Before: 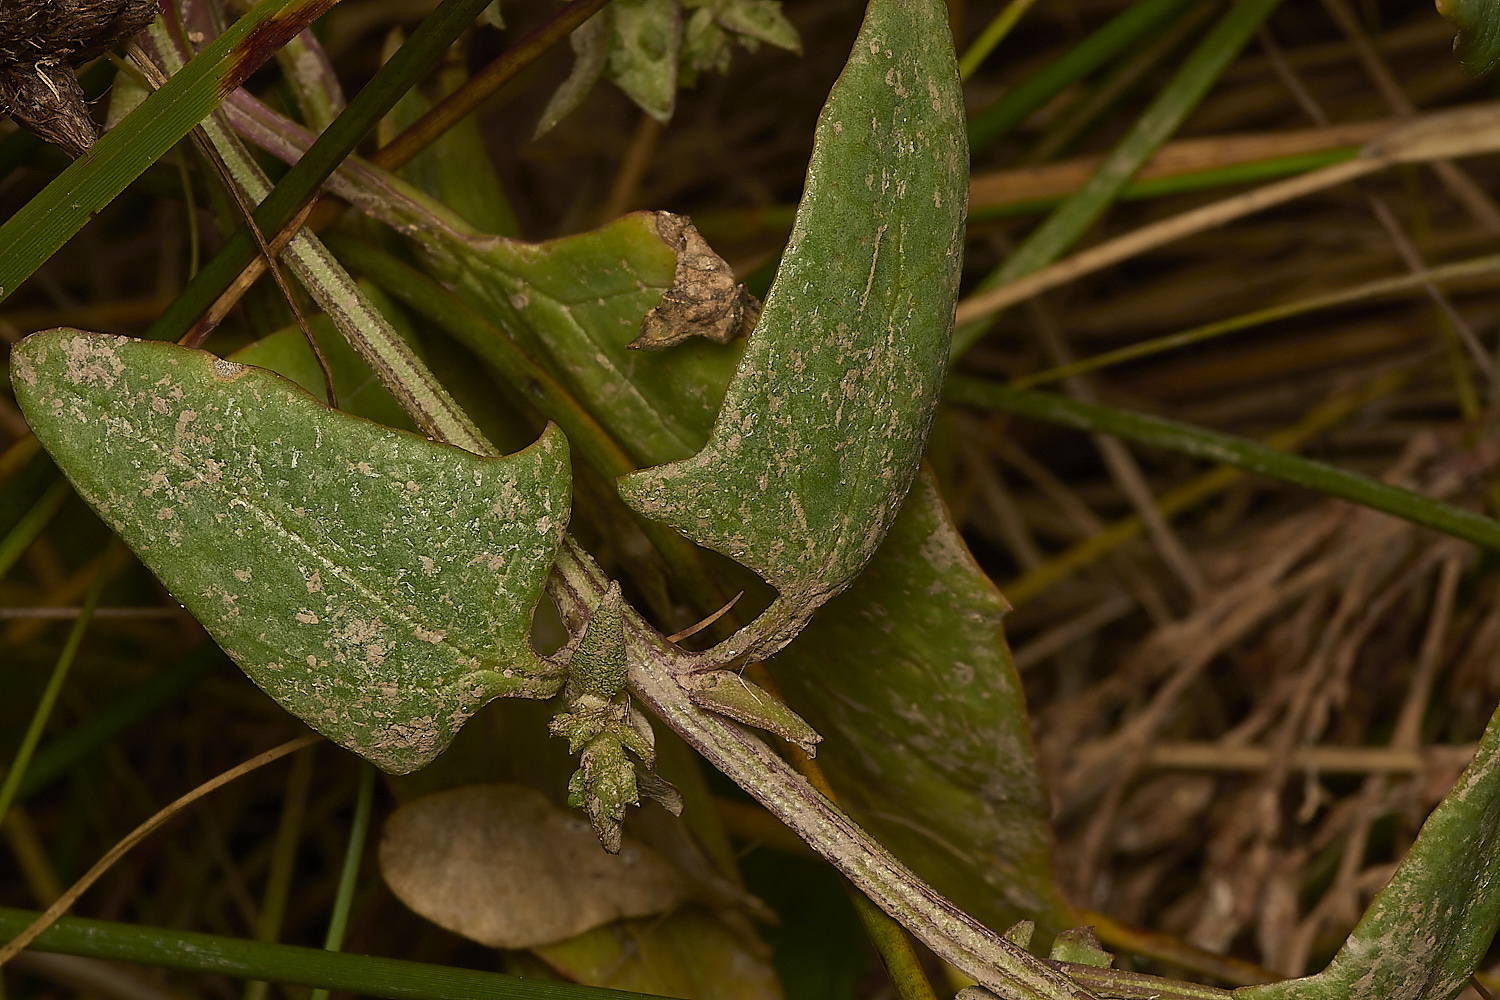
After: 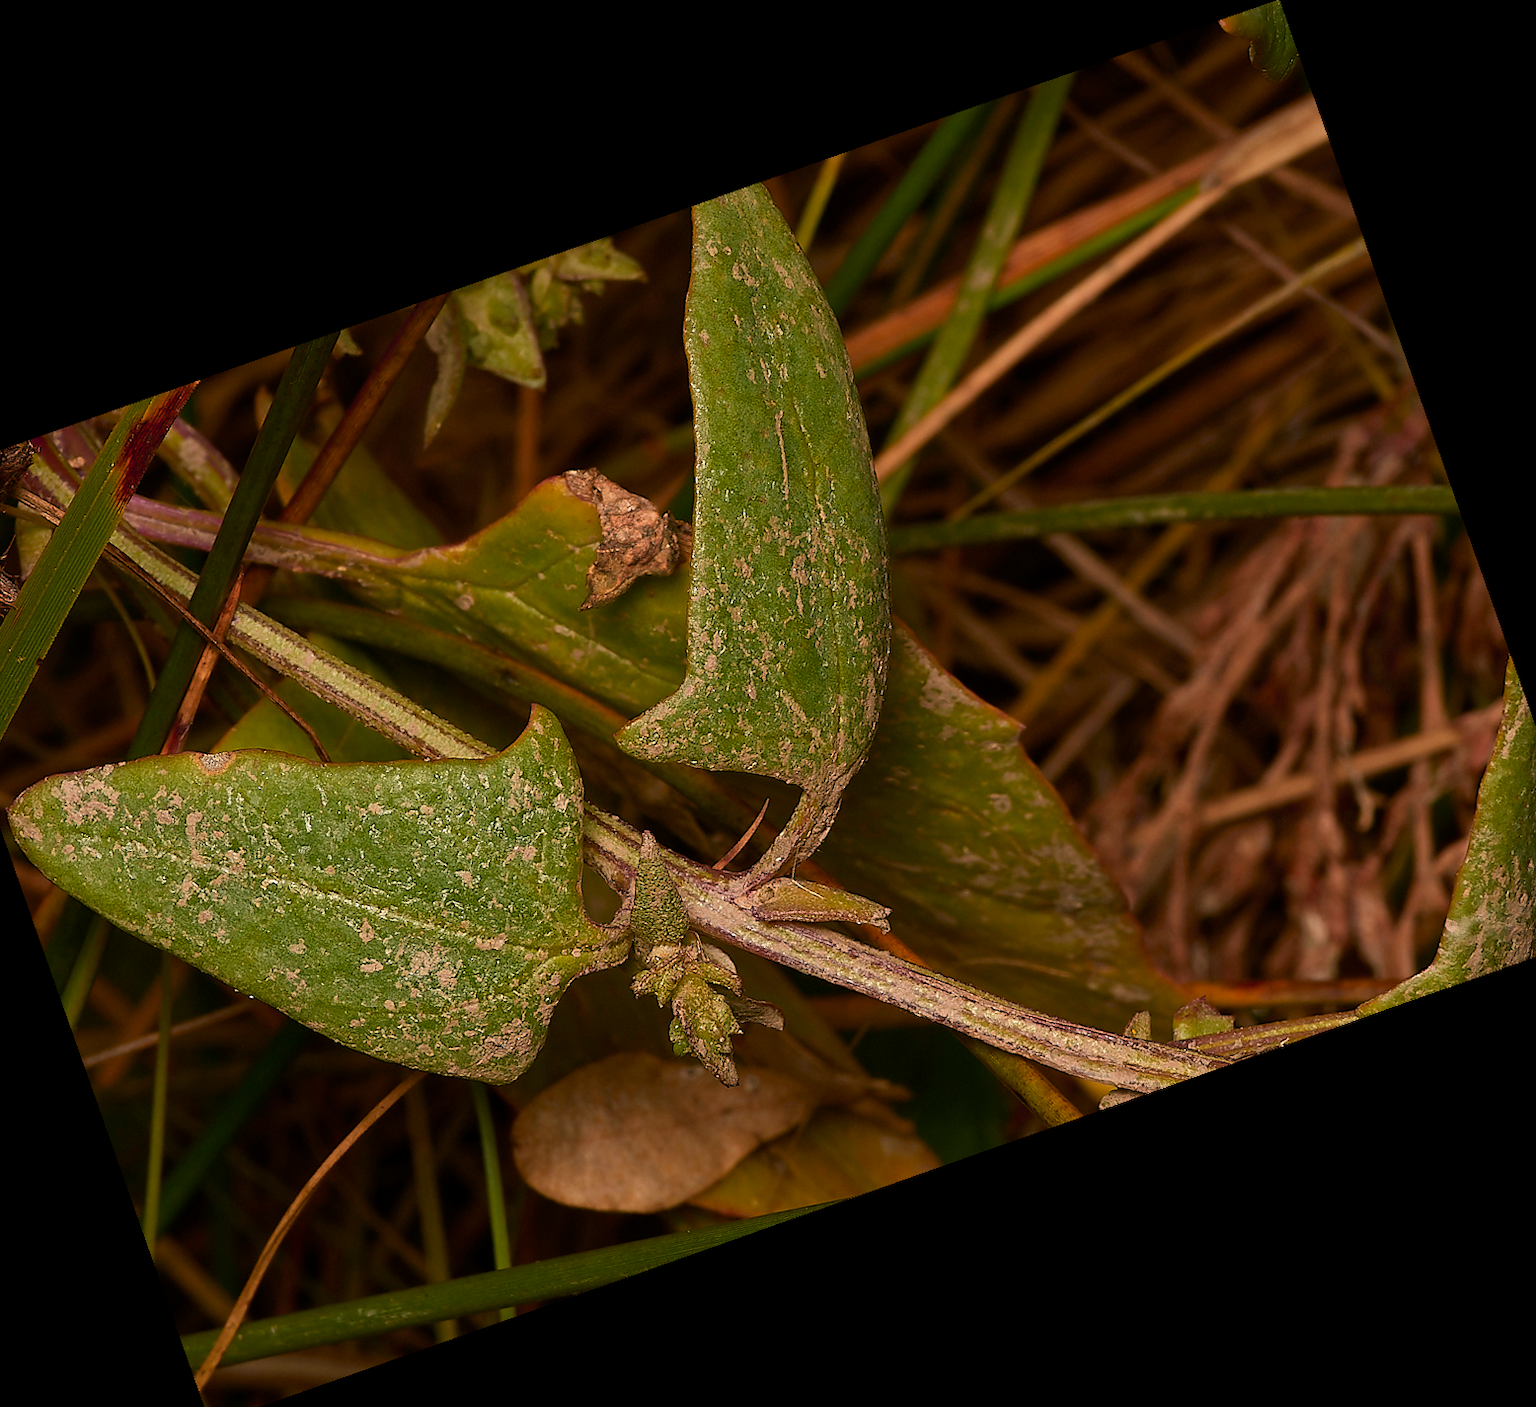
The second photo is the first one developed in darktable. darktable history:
crop and rotate: angle 19.43°, left 6.812%, right 4.125%, bottom 1.087%
exposure: exposure 0.127 EV, compensate highlight preservation false
color zones: curves: ch1 [(0.235, 0.558) (0.75, 0.5)]; ch2 [(0.25, 0.462) (0.749, 0.457)], mix 25.94%
